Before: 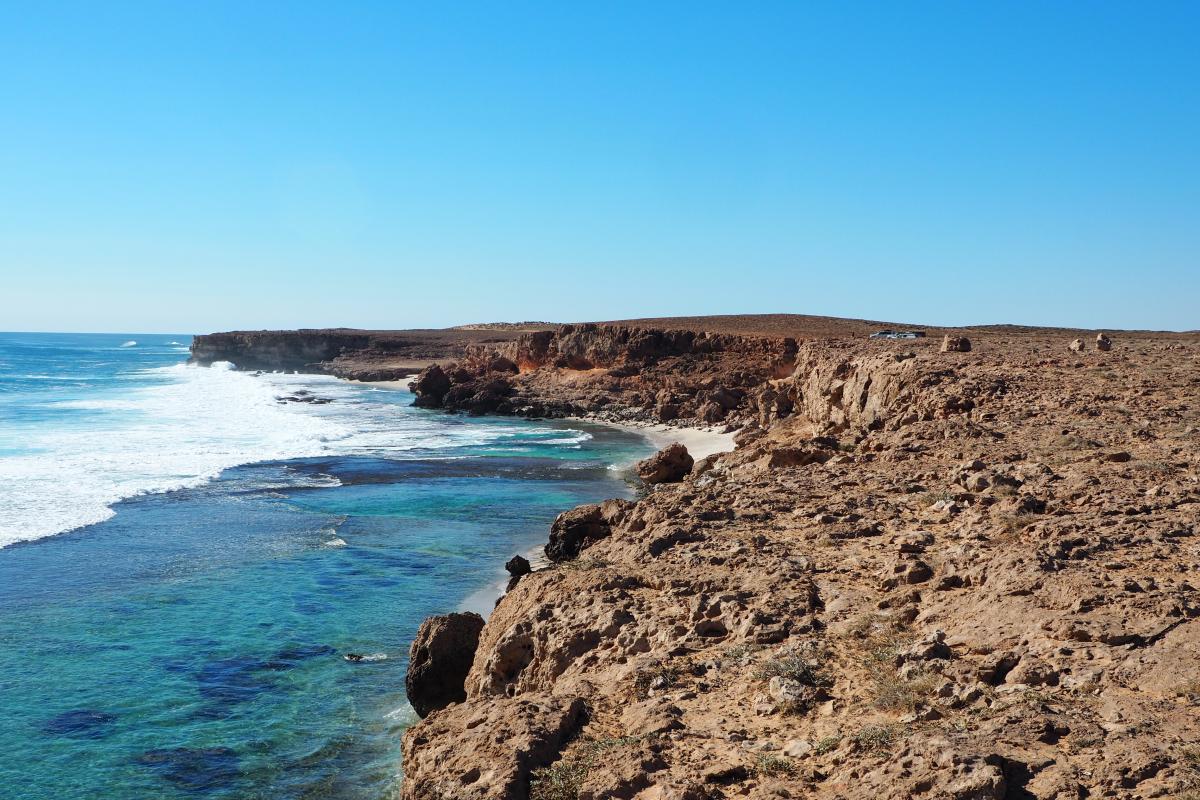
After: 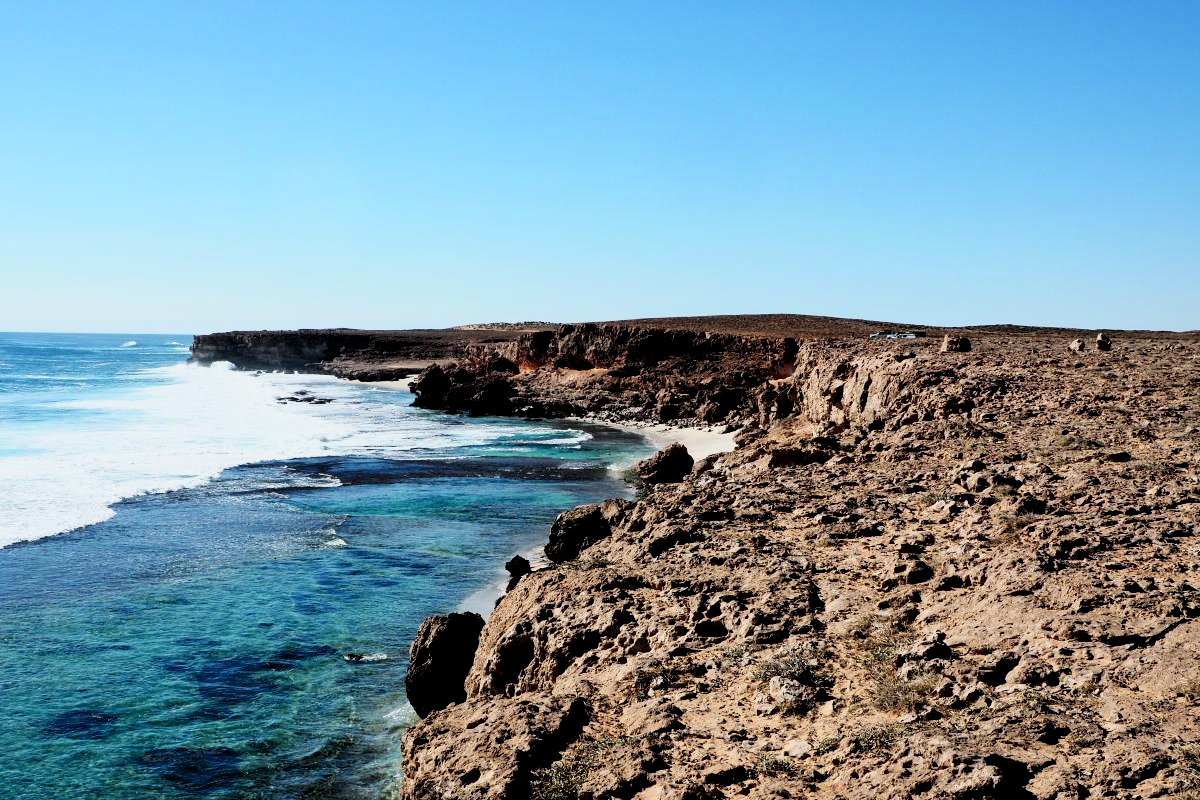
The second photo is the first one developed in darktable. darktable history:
contrast brightness saturation: contrast 0.29
filmic rgb: black relative exposure -3.3 EV, white relative exposure 3.45 EV, hardness 2.36, contrast 1.103
